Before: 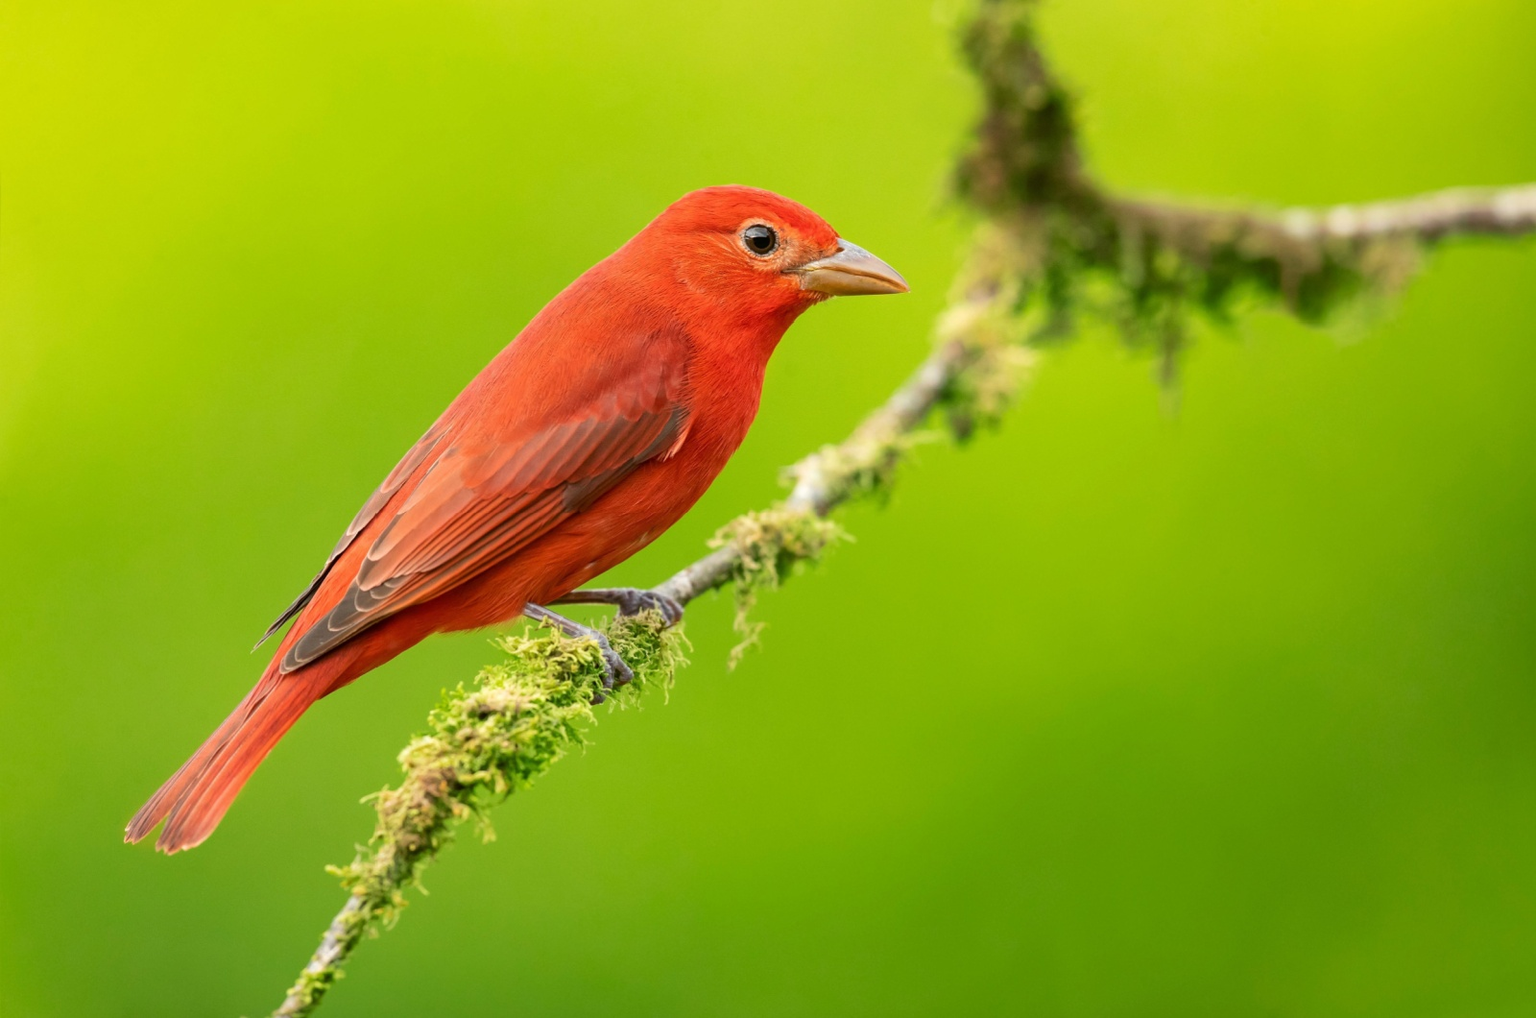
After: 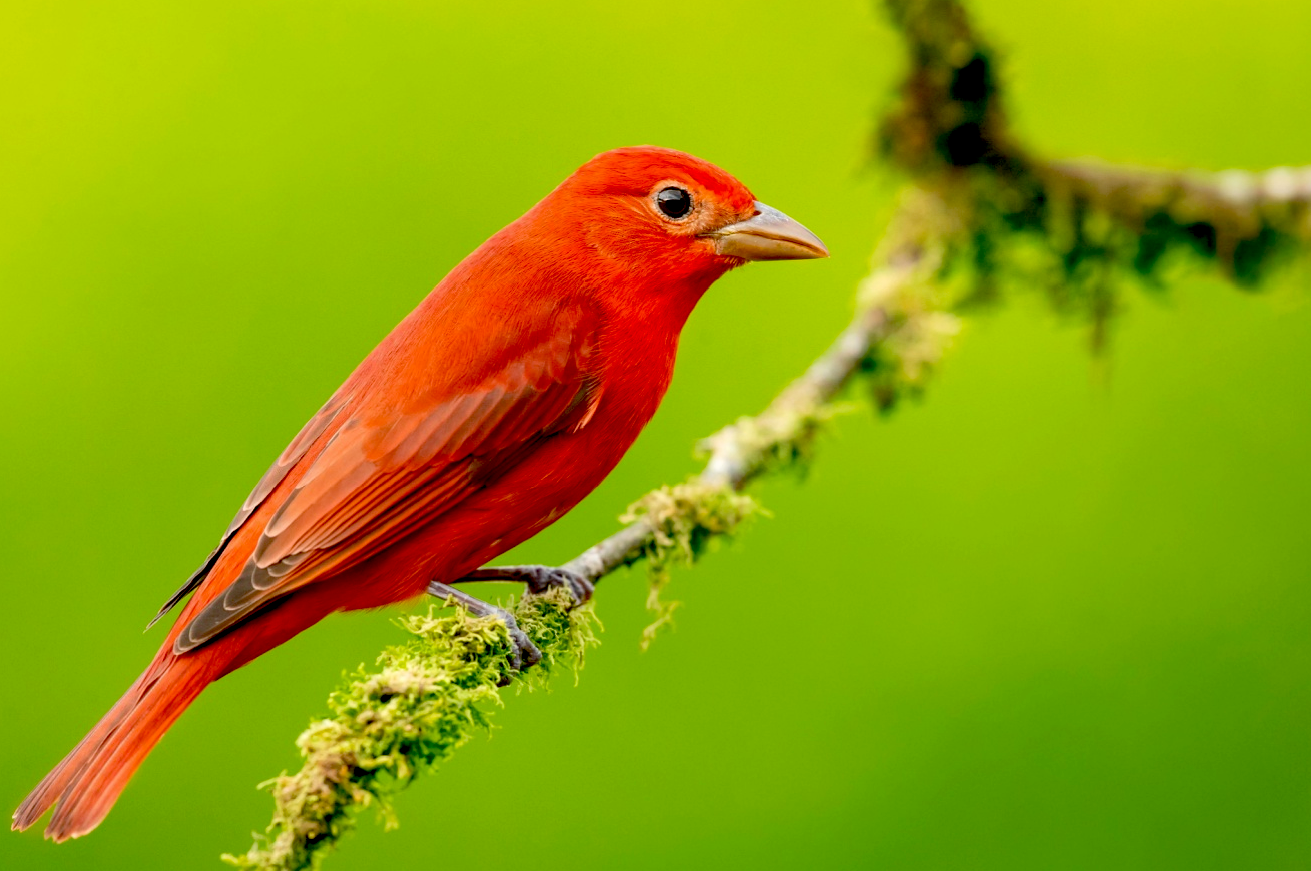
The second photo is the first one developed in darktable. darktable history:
exposure: black level correction 0.047, exposure 0.012 EV, compensate exposure bias true, compensate highlight preservation false
crop and rotate: left 7.469%, top 4.51%, right 10.535%, bottom 13.236%
